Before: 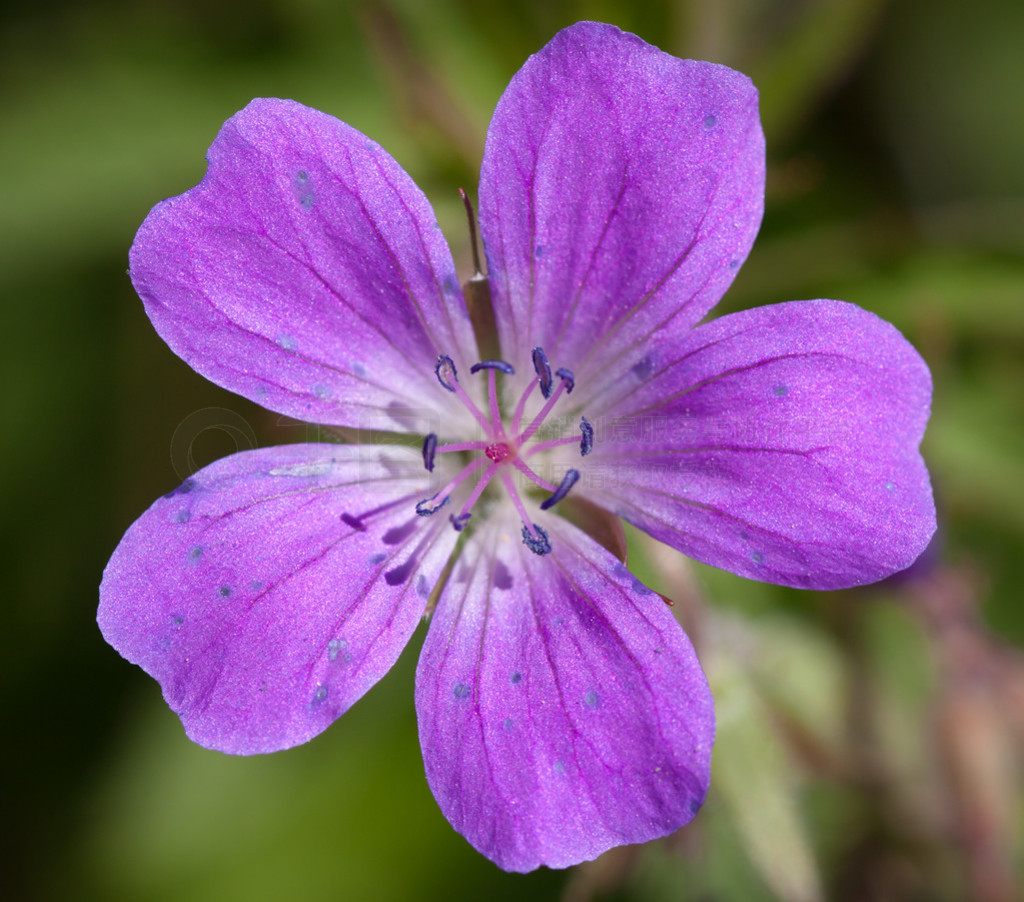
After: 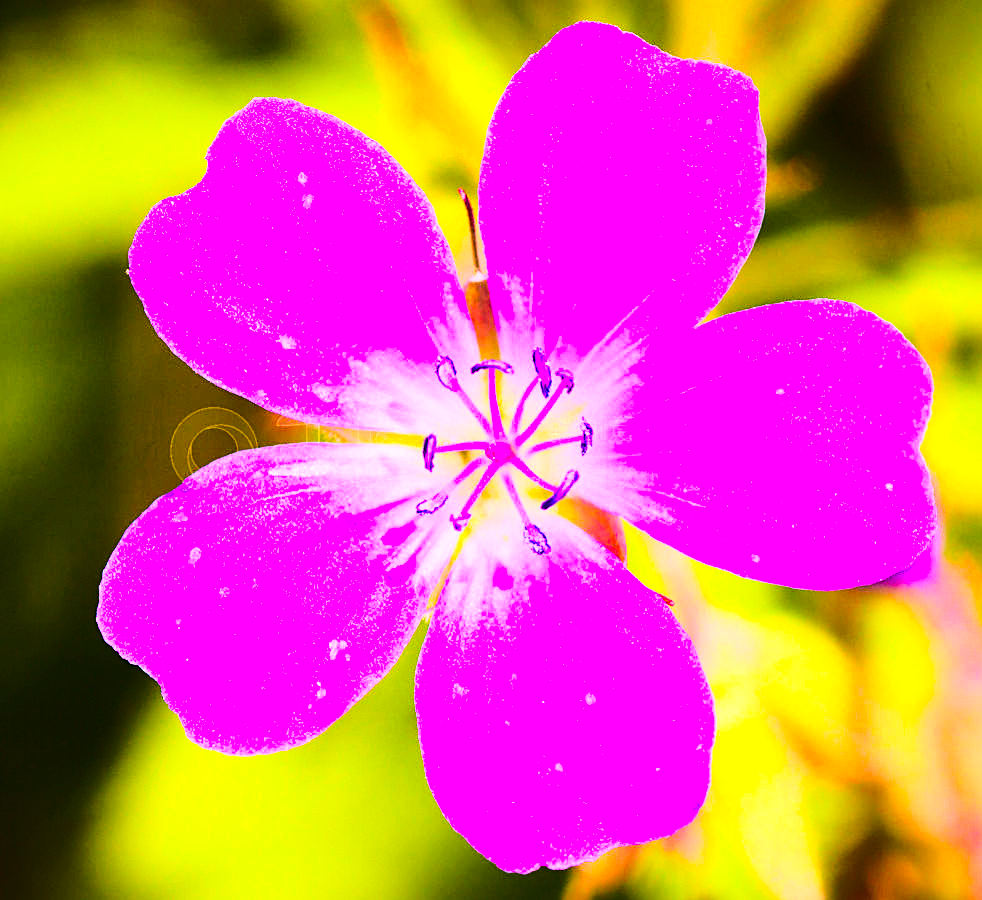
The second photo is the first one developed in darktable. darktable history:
tone equalizer: -7 EV 0.164 EV, -6 EV 0.617 EV, -5 EV 1.14 EV, -4 EV 1.32 EV, -3 EV 1.14 EV, -2 EV 0.6 EV, -1 EV 0.147 EV, edges refinement/feathering 500, mask exposure compensation -1.57 EV, preserve details no
color balance rgb: power › chroma 0.278%, power › hue 22.85°, linear chroma grading › global chroma 14.622%, perceptual saturation grading › global saturation 20.773%, perceptual saturation grading › highlights -19.789%, perceptual saturation grading › shadows 29.595%, perceptual brilliance grading › global brilliance 24.741%, global vibrance 50.656%
crop: right 4.037%, bottom 0.034%
color correction: highlights a* 20.43, highlights b* 19.85
contrast brightness saturation: contrast 0.041, saturation 0.16
exposure: compensate highlight preservation false
sharpen: on, module defaults
base curve: curves: ch0 [(0, 0) (0.028, 0.03) (0.121, 0.232) (0.46, 0.748) (0.859, 0.968) (1, 1)]
